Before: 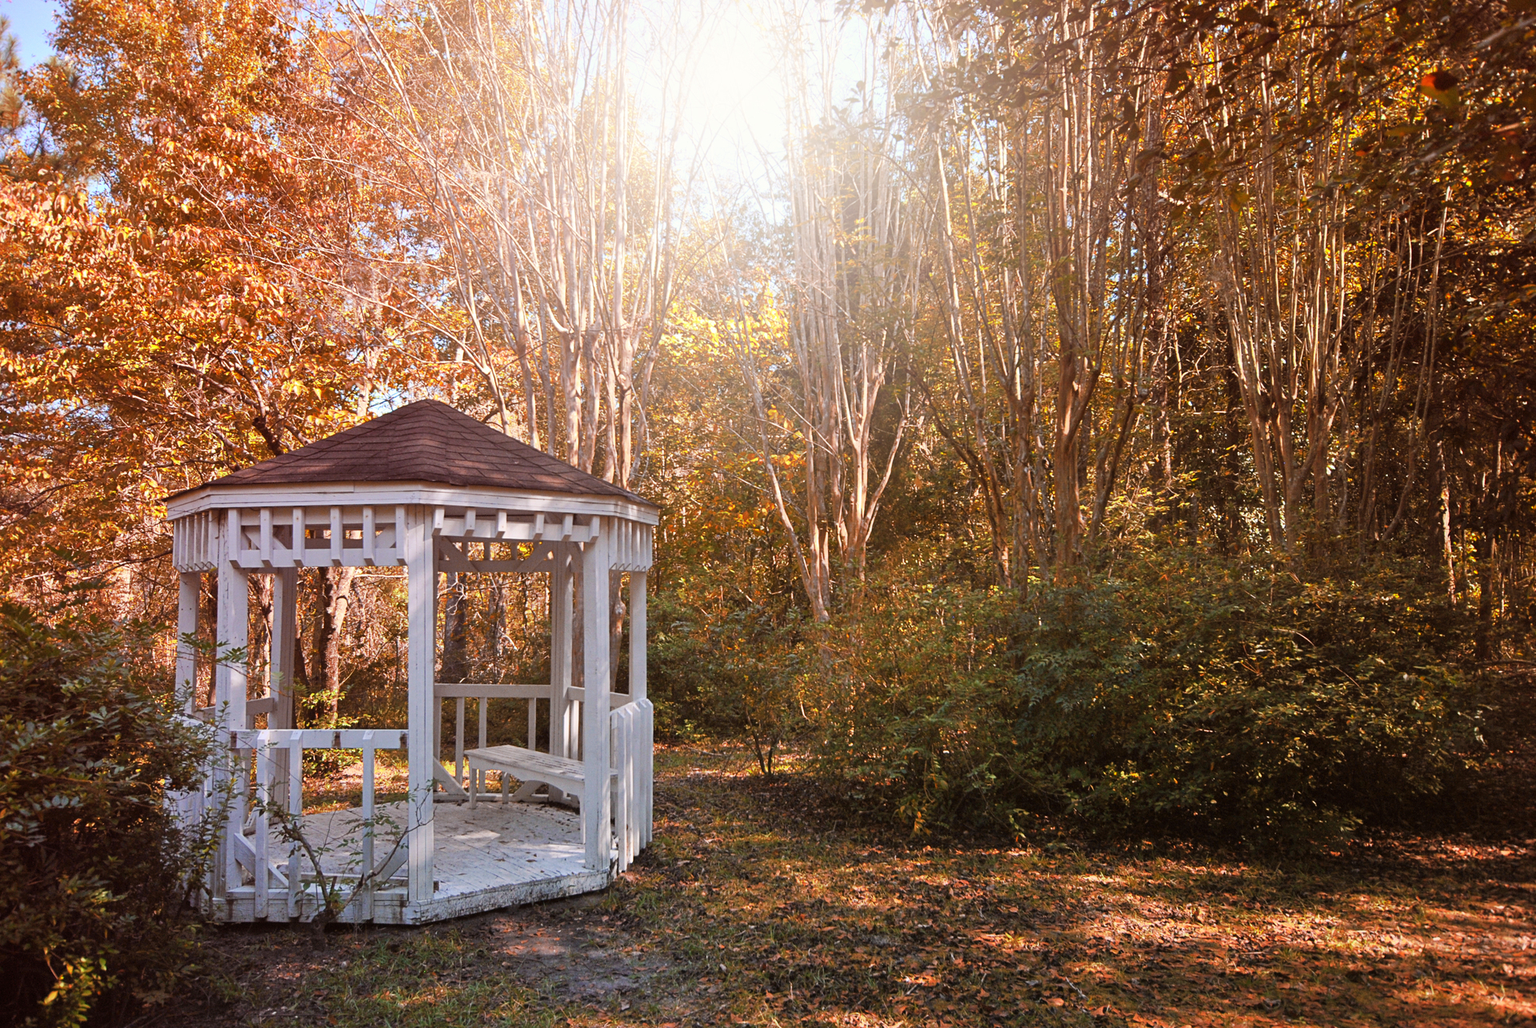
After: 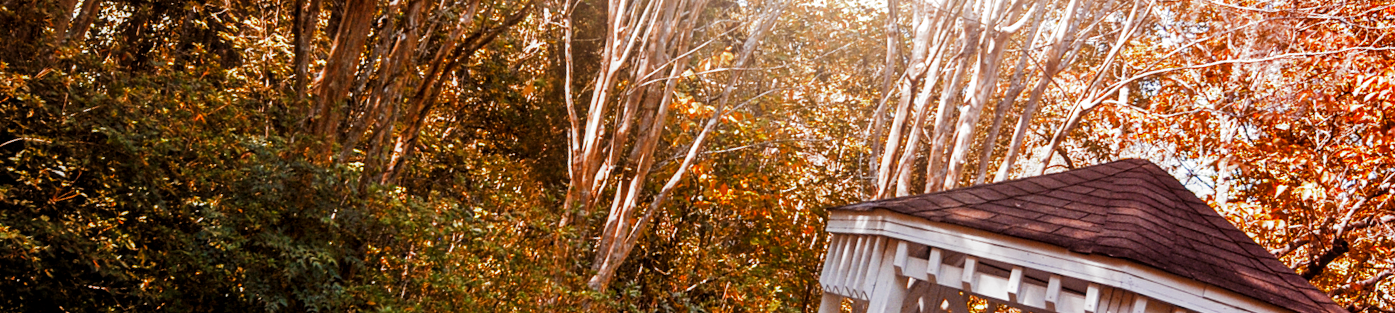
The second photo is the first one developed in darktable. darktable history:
exposure: compensate highlight preservation false
crop and rotate: angle 16.12°, top 30.835%, bottom 35.653%
local contrast: on, module defaults
filmic rgb: black relative exposure -6.43 EV, white relative exposure 2.43 EV, threshold 3 EV, hardness 5.27, latitude 0.1%, contrast 1.425, highlights saturation mix 2%, preserve chrominance no, color science v5 (2021), contrast in shadows safe, contrast in highlights safe, enable highlight reconstruction true
